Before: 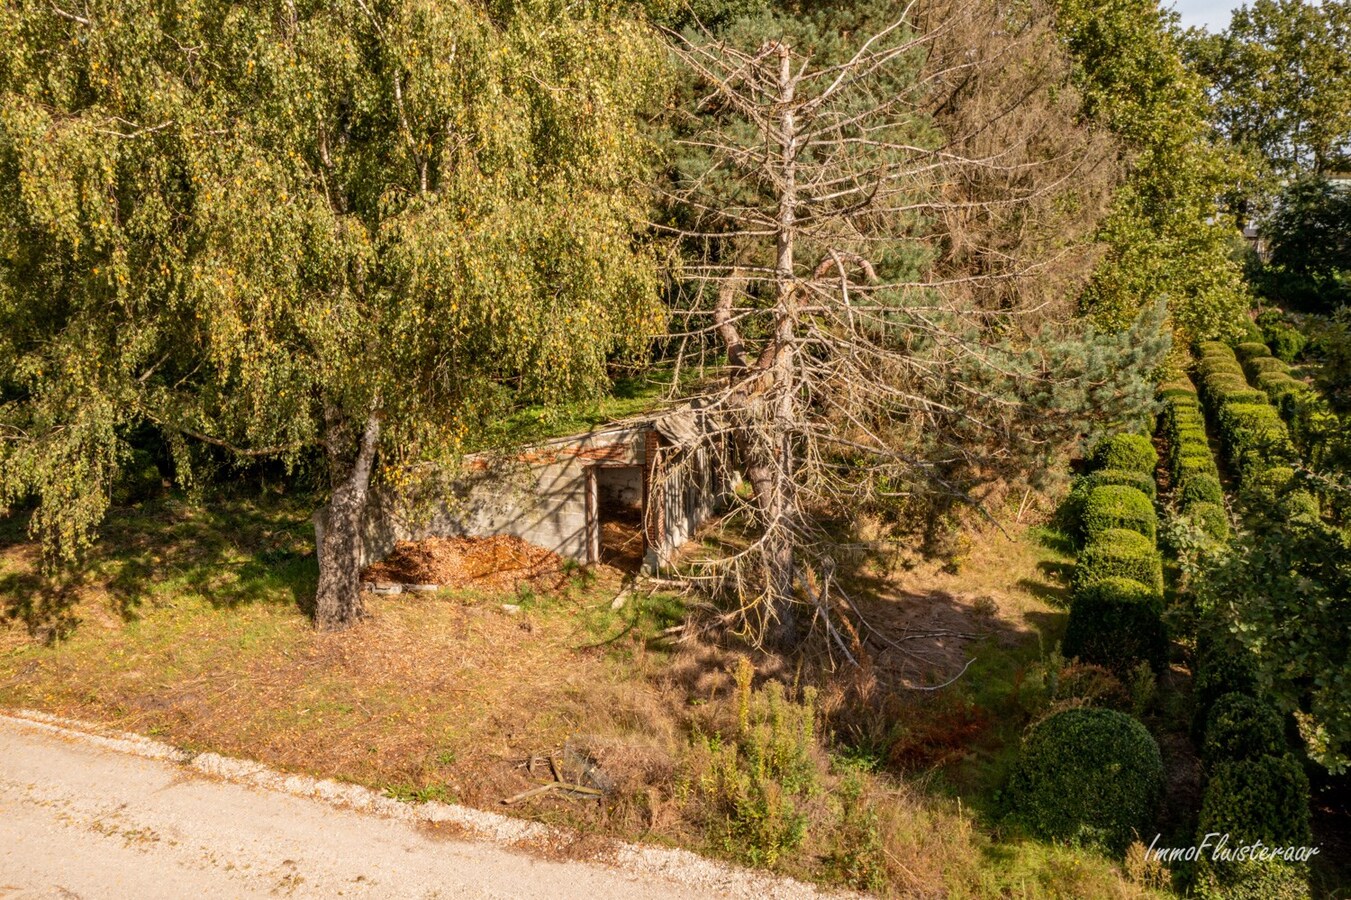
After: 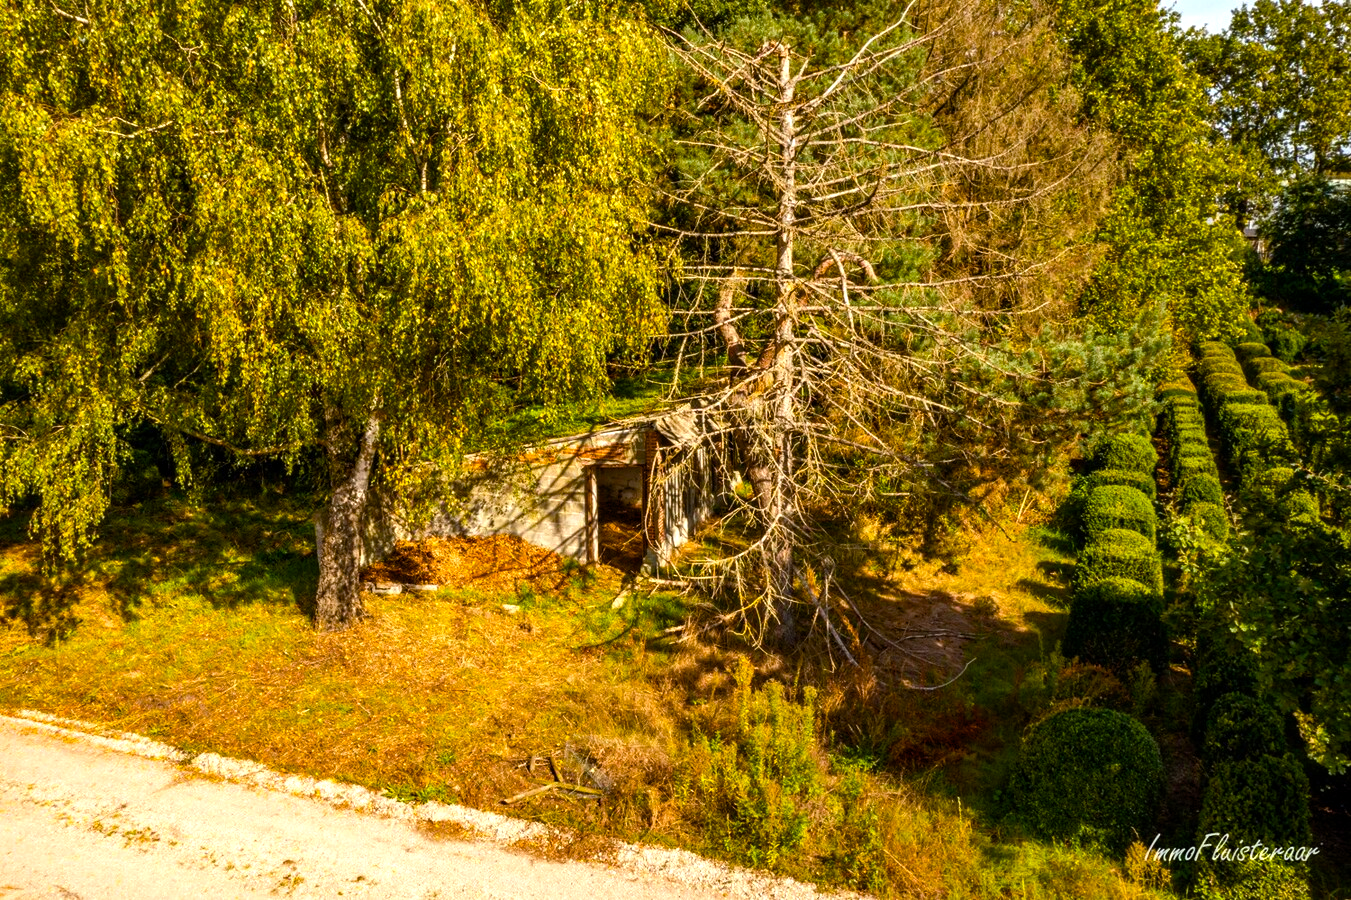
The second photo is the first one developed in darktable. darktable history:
white balance: red 0.978, blue 0.999
color balance rgb: linear chroma grading › global chroma 9%, perceptual saturation grading › global saturation 36%, perceptual saturation grading › shadows 35%, perceptual brilliance grading › global brilliance 15%, perceptual brilliance grading › shadows -35%, global vibrance 15%
